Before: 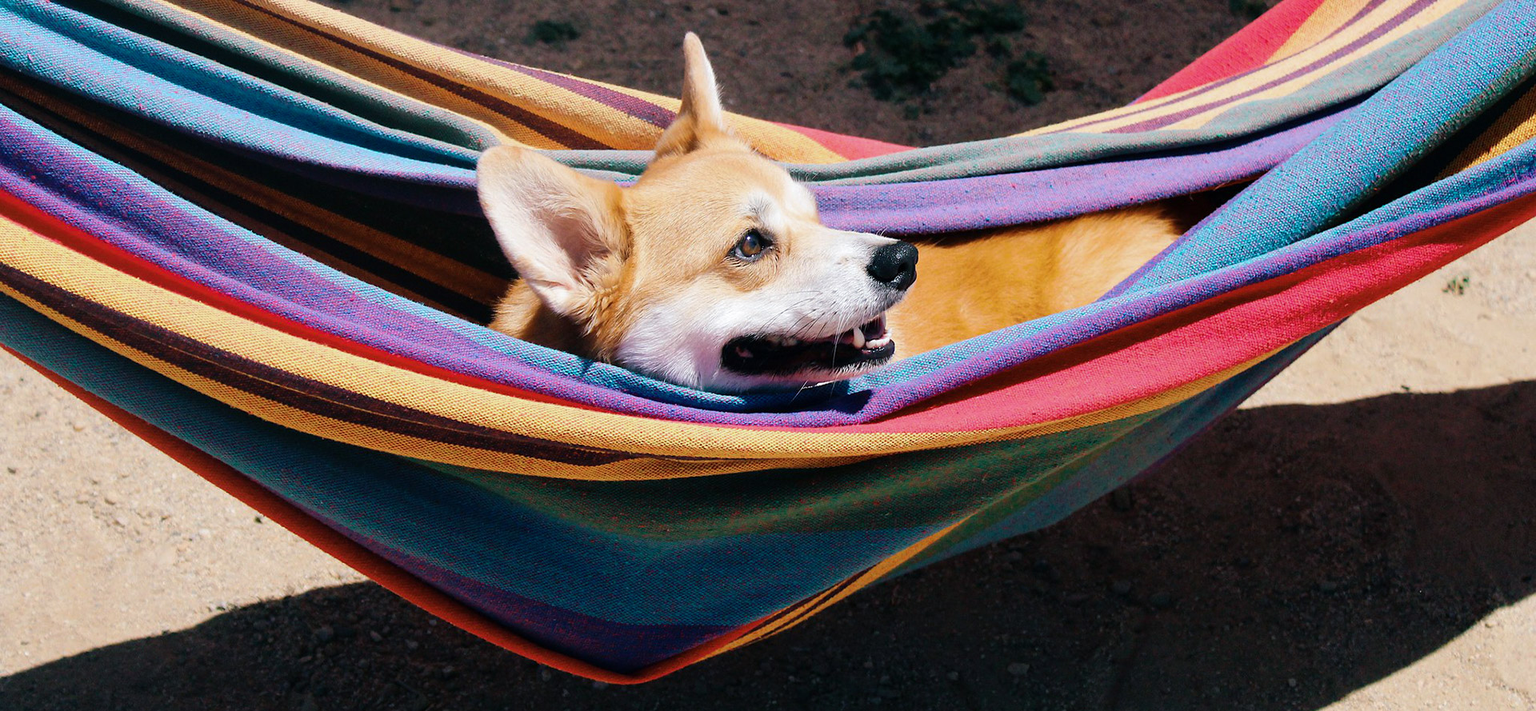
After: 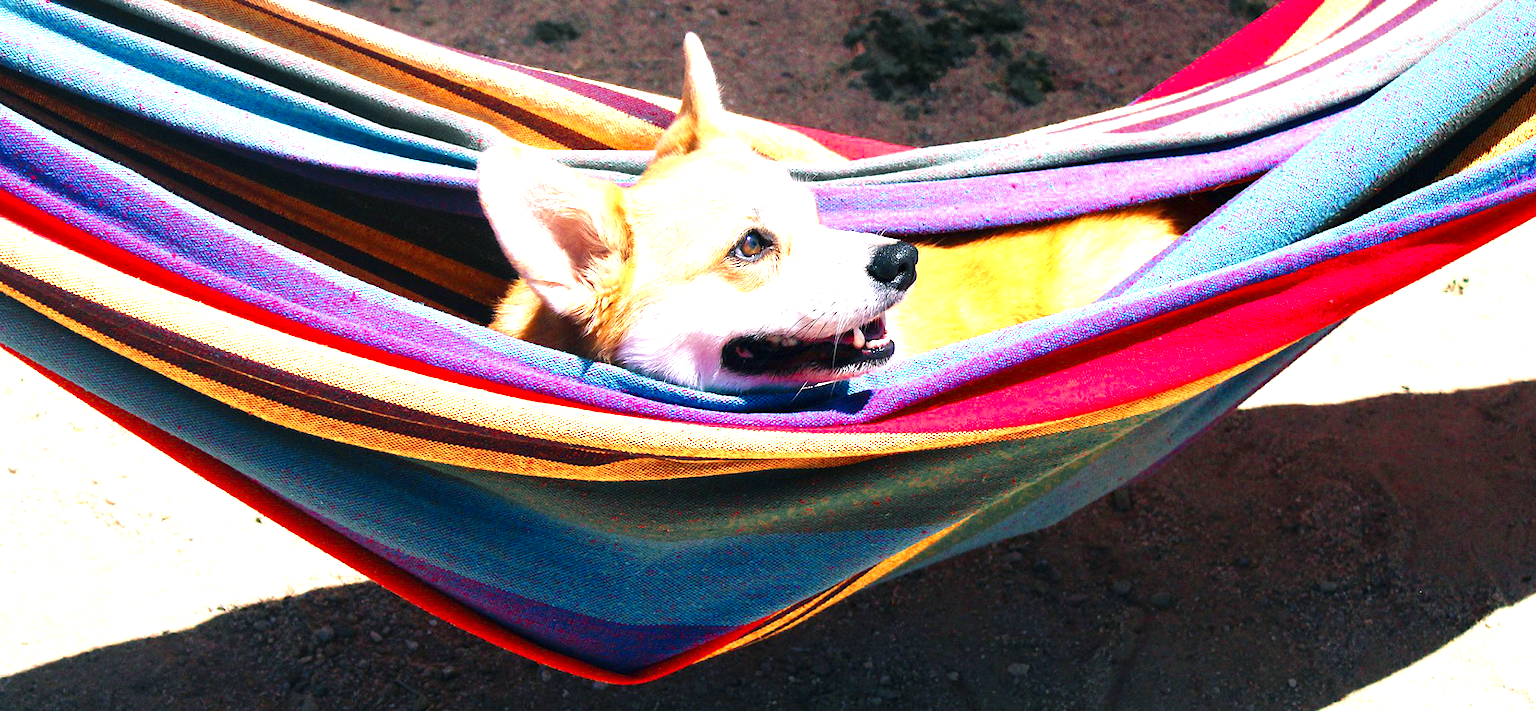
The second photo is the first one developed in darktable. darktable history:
exposure: exposure 1.229 EV, compensate exposure bias true, compensate highlight preservation false
color zones: curves: ch0 [(0.004, 0.305) (0.261, 0.623) (0.389, 0.399) (0.708, 0.571) (0.947, 0.34)]; ch1 [(0.025, 0.645) (0.229, 0.584) (0.326, 0.551) (0.484, 0.262) (0.757, 0.643)]
